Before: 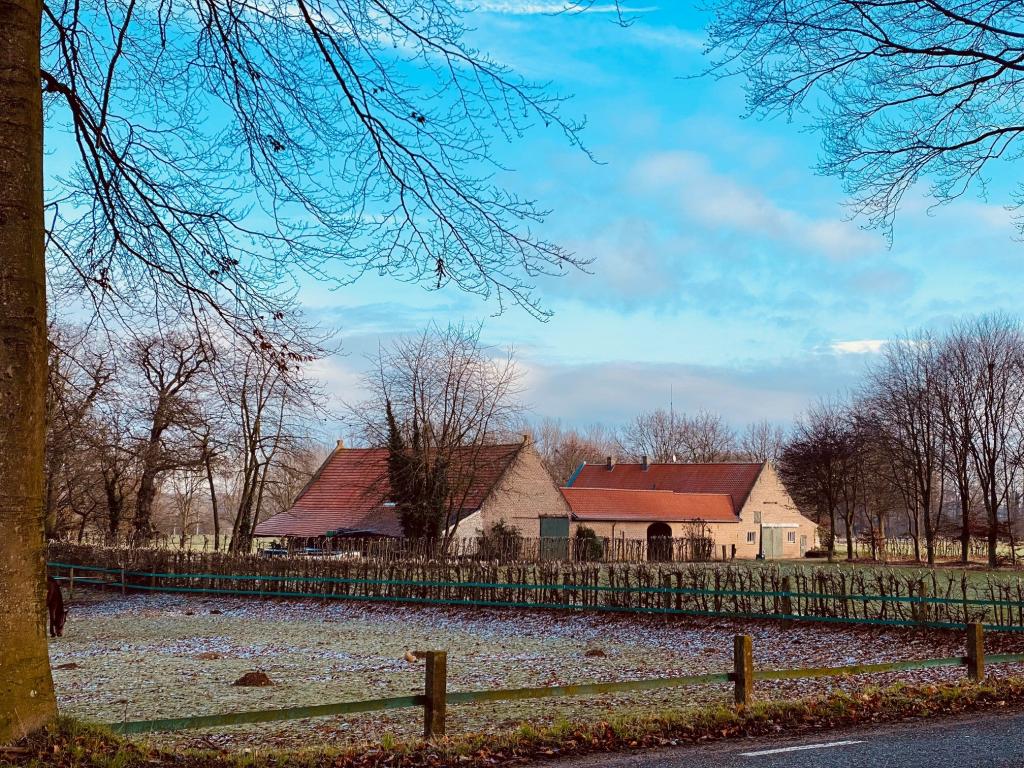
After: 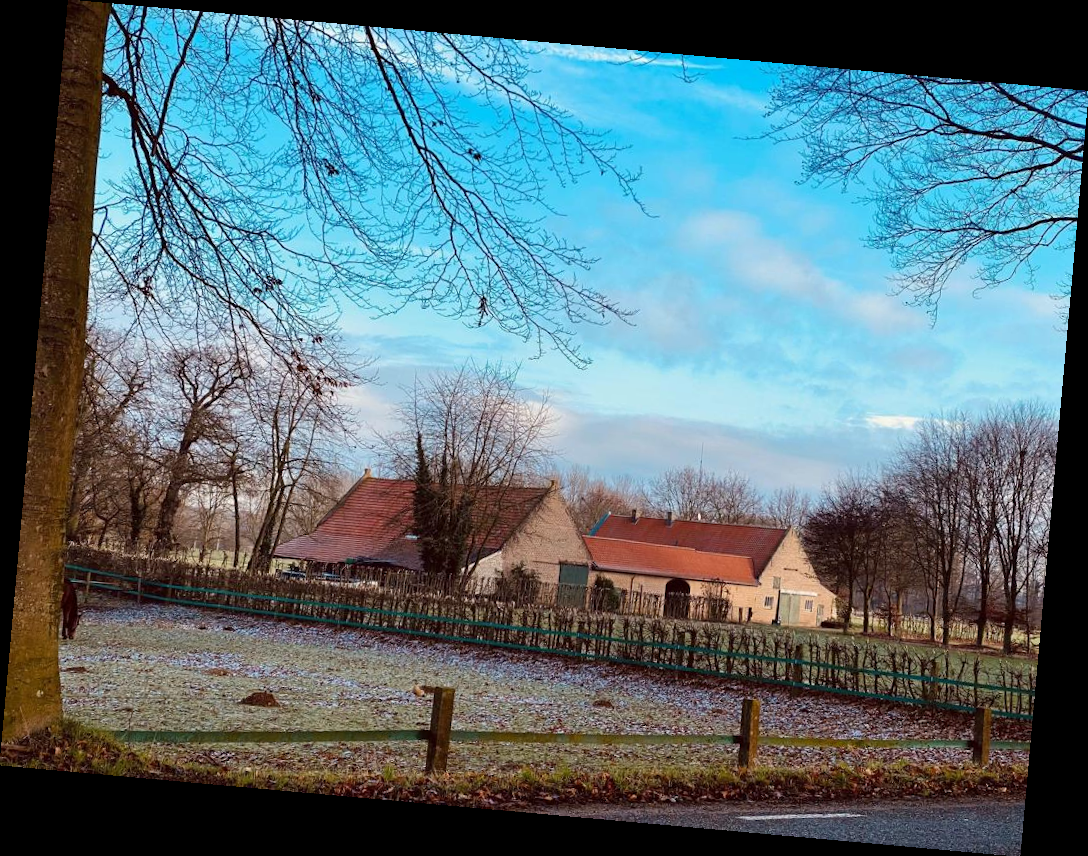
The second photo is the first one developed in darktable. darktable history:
rotate and perspective: rotation 5.12°, automatic cropping off
tone equalizer: on, module defaults
